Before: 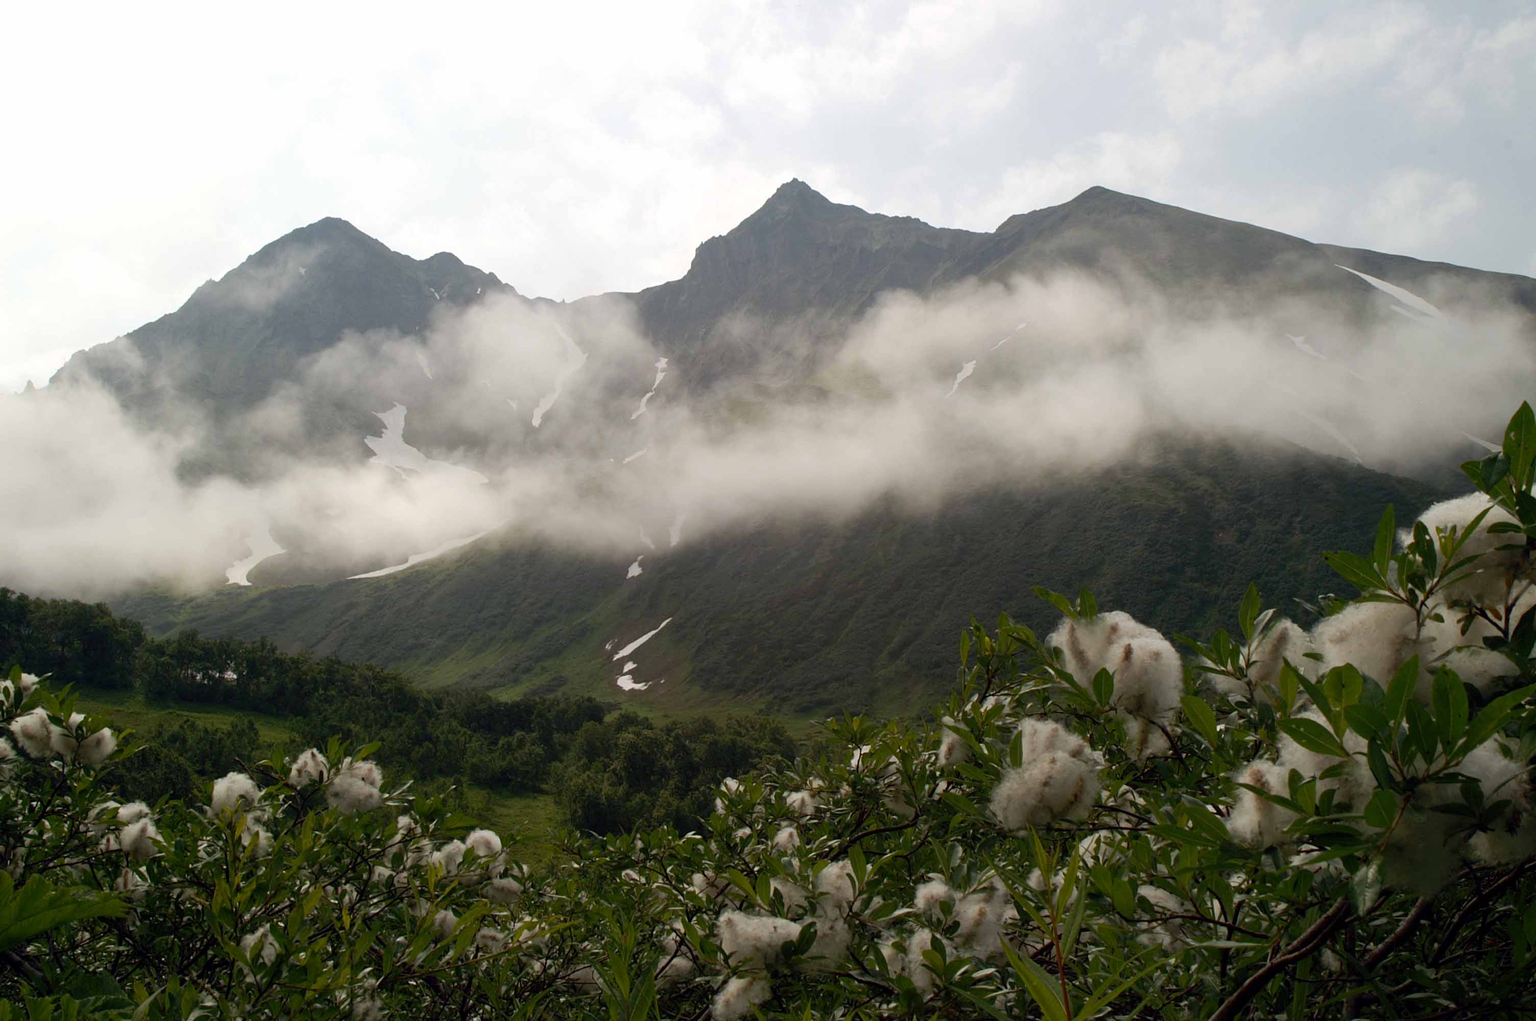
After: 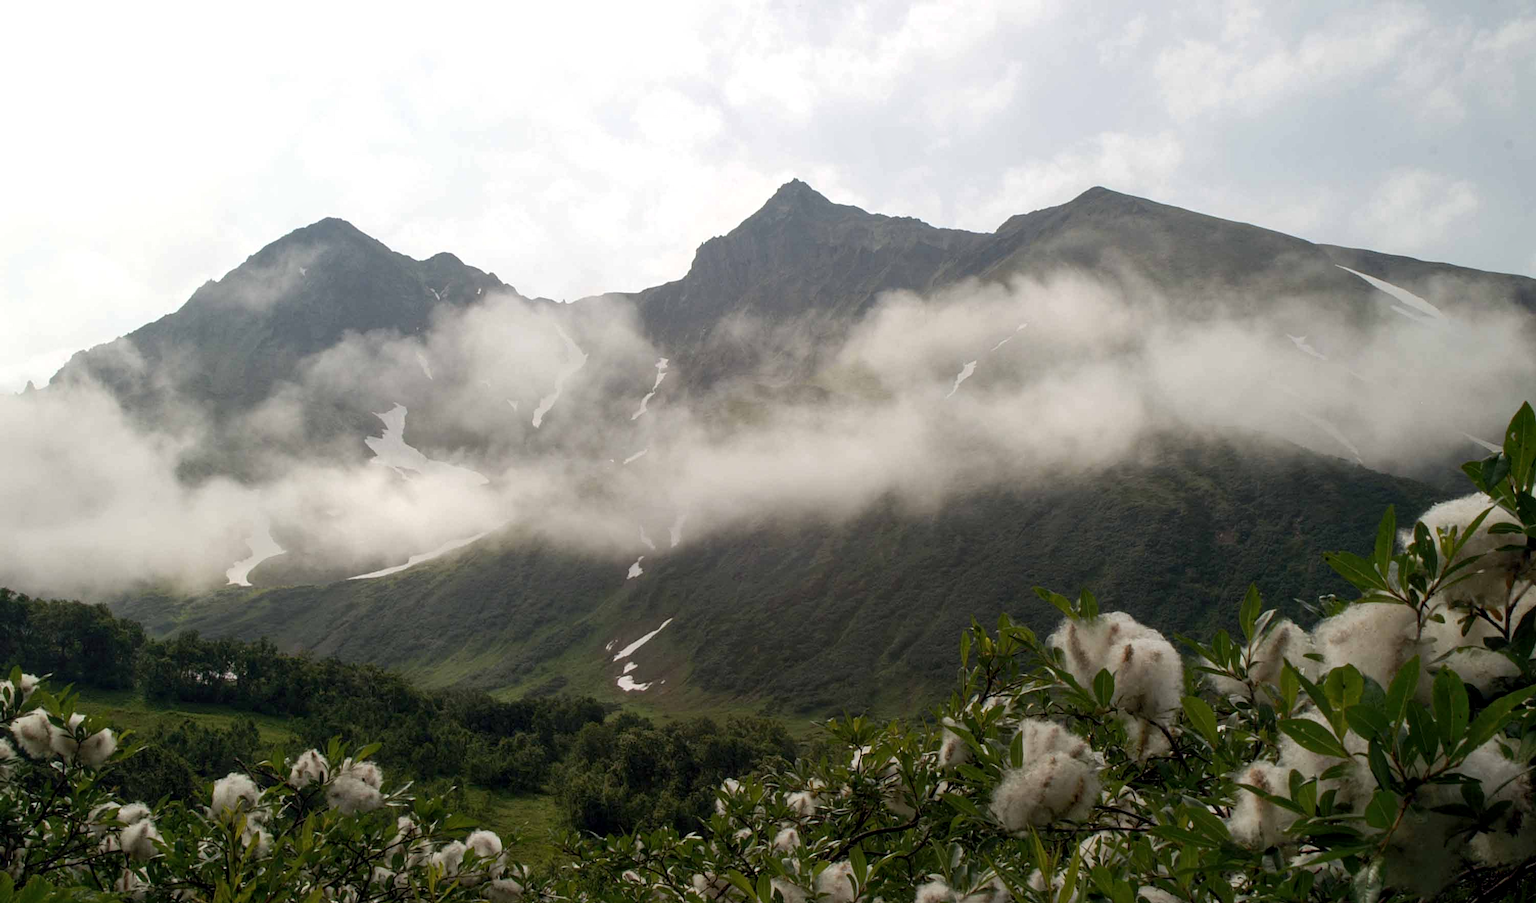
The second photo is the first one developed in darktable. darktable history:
crop and rotate: top 0%, bottom 11.554%
local contrast: on, module defaults
contrast equalizer: y [[0.5, 0.5, 0.472, 0.5, 0.5, 0.5], [0.5 ×6], [0.5 ×6], [0 ×6], [0 ×6]], mix 0.298
